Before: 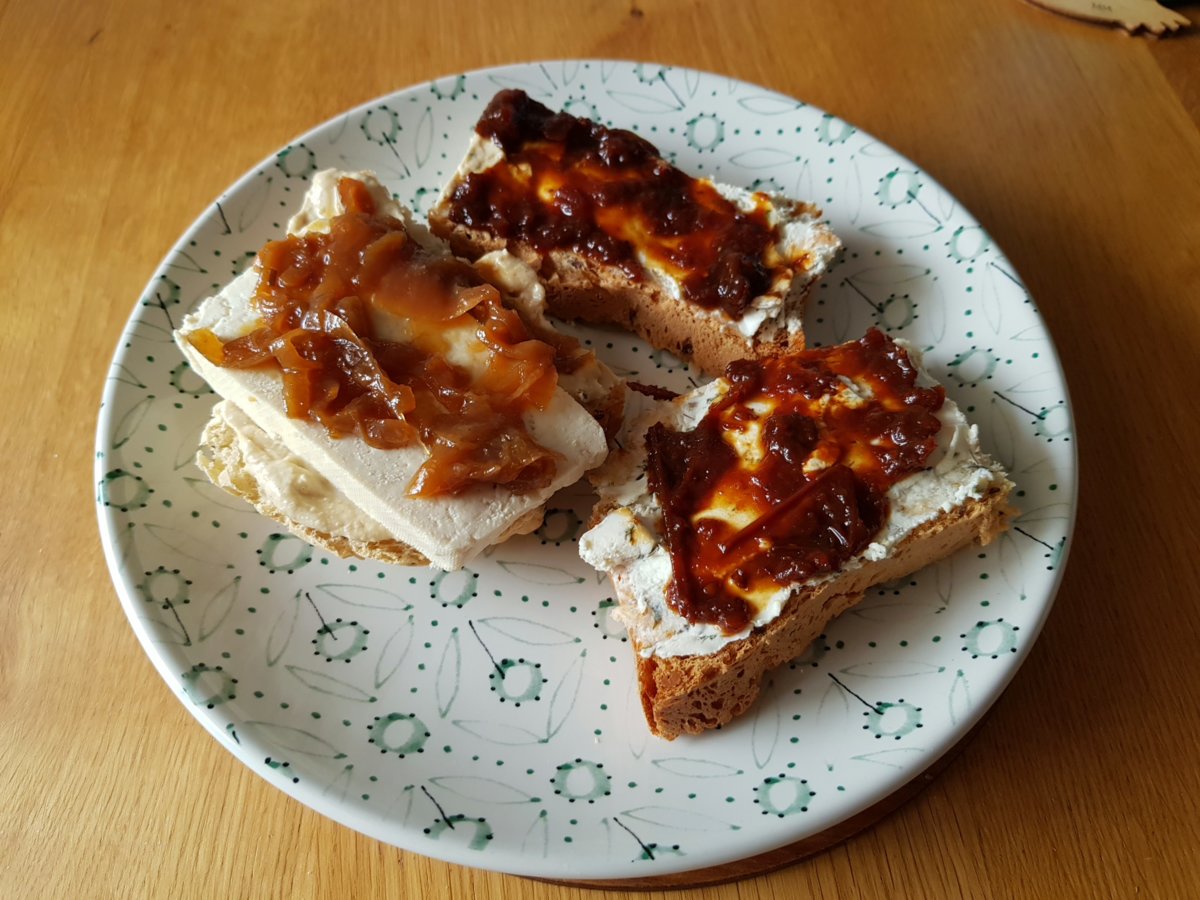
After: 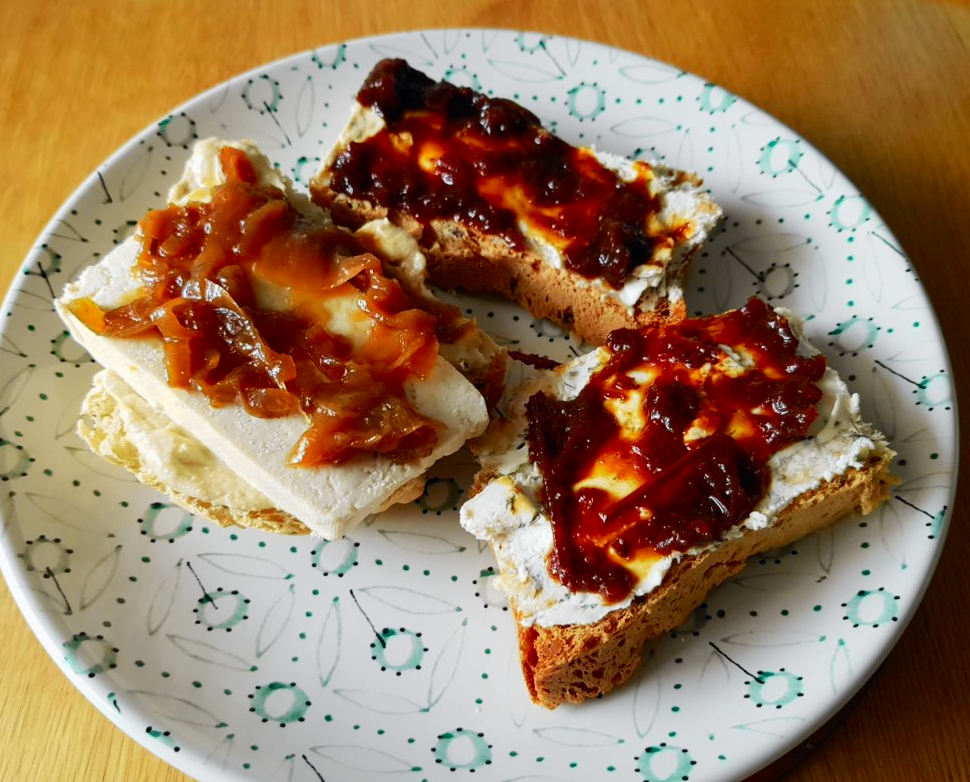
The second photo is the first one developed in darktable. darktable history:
tone curve: curves: ch0 [(0, 0) (0.071, 0.047) (0.266, 0.26) (0.483, 0.554) (0.753, 0.811) (1, 0.983)]; ch1 [(0, 0) (0.346, 0.307) (0.408, 0.369) (0.463, 0.443) (0.482, 0.493) (0.502, 0.5) (0.517, 0.502) (0.55, 0.548) (0.597, 0.624) (0.651, 0.698) (1, 1)]; ch2 [(0, 0) (0.346, 0.34) (0.434, 0.46) (0.485, 0.494) (0.5, 0.494) (0.517, 0.506) (0.535, 0.529) (0.583, 0.611) (0.625, 0.666) (1, 1)], color space Lab, independent channels, preserve colors none
crop: left 9.929%, top 3.475%, right 9.188%, bottom 9.529%
